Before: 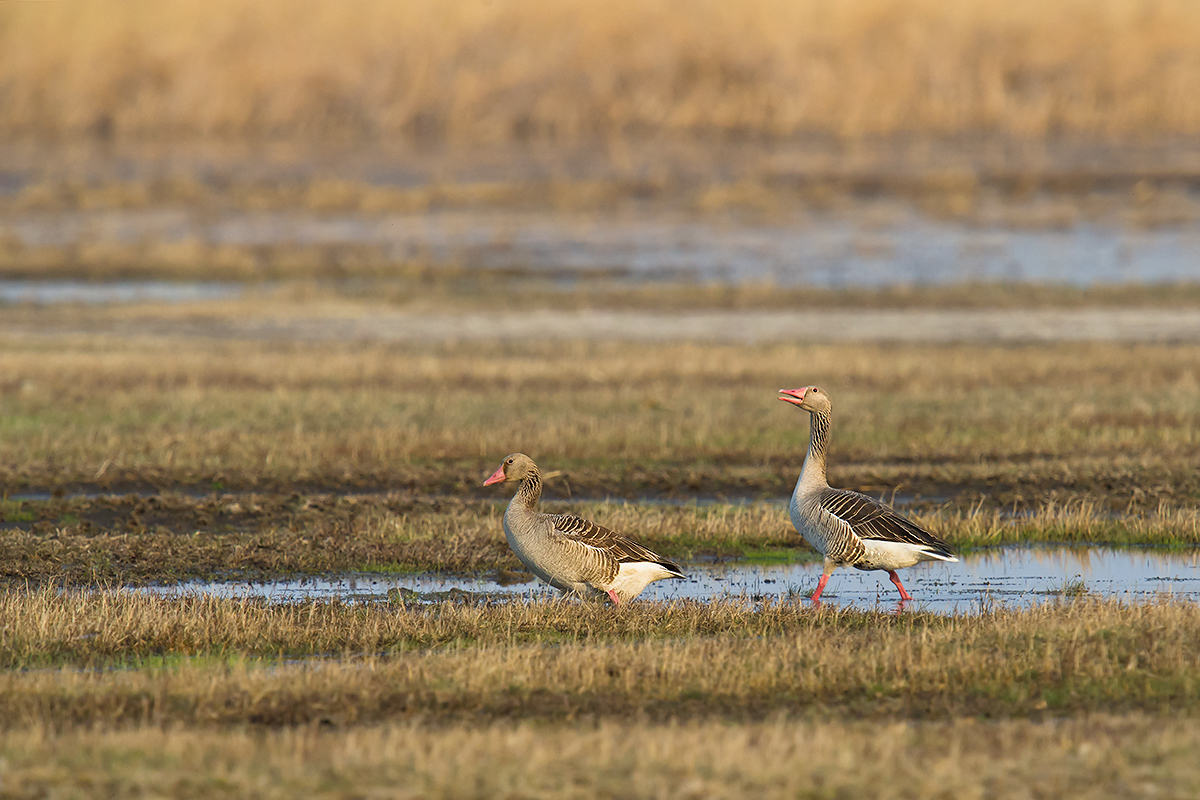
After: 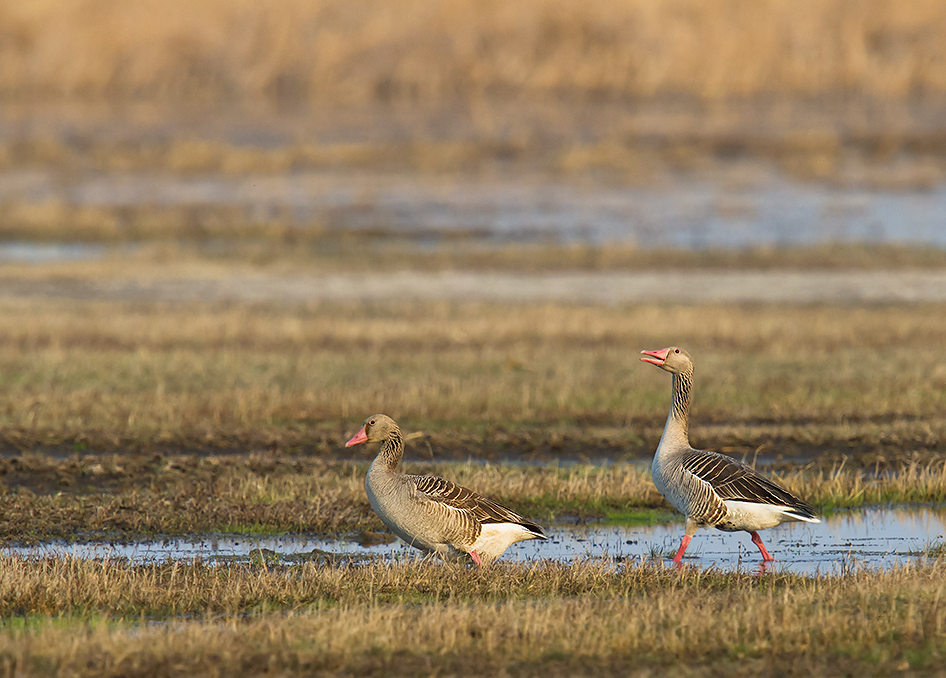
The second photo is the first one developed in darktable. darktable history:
crop: left 11.54%, top 4.914%, right 9.6%, bottom 10.276%
